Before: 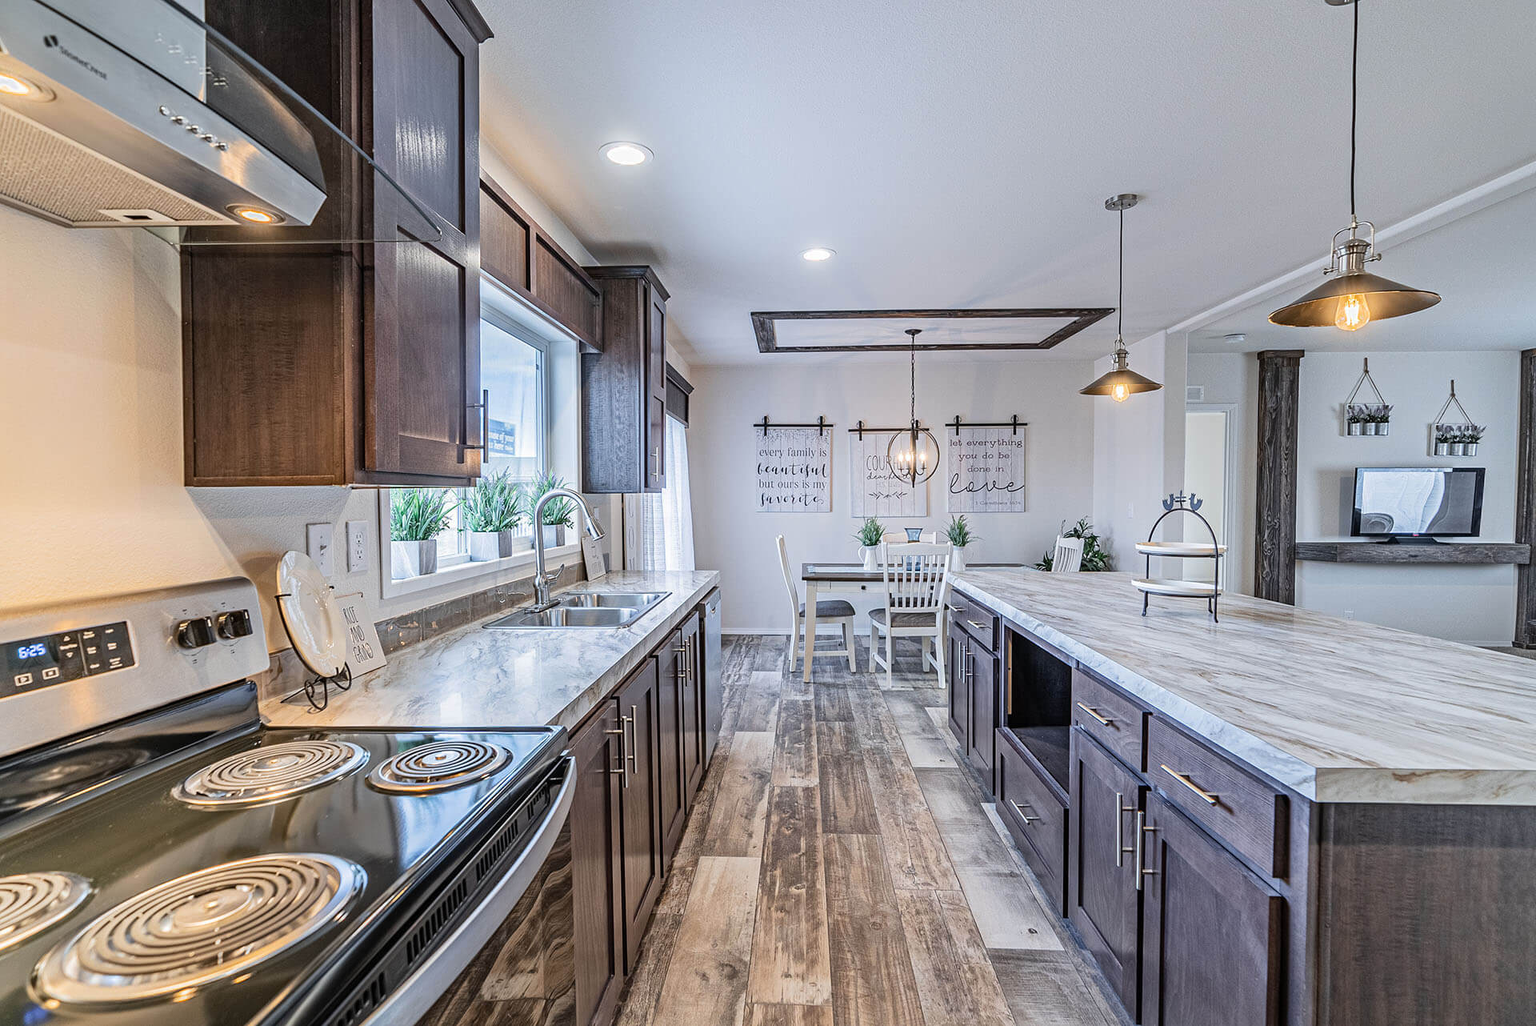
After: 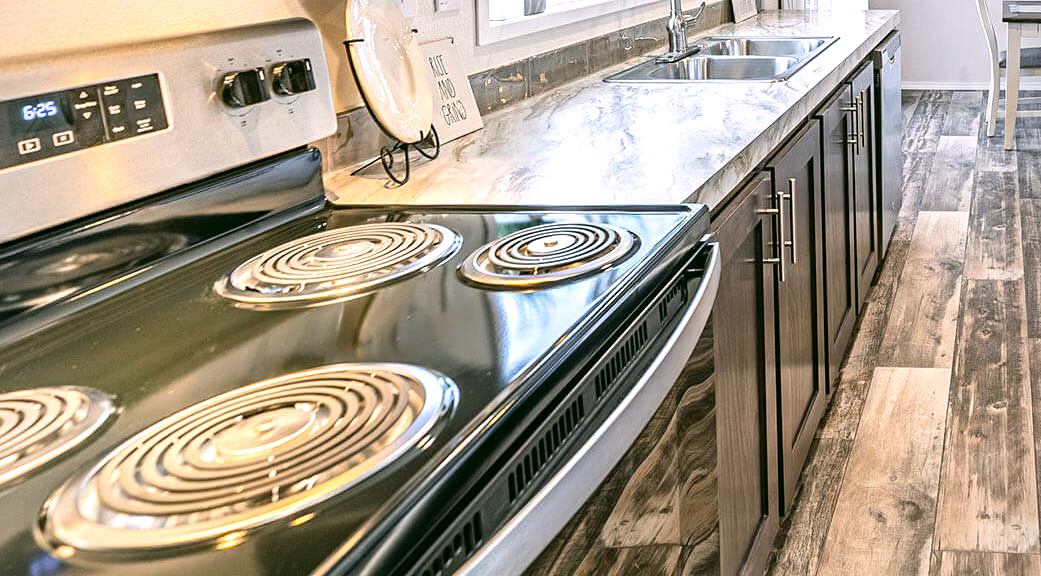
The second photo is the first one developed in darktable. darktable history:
crop and rotate: top 54.889%, right 45.733%, bottom 0.124%
color correction: highlights a* 4.34, highlights b* 4.96, shadows a* -8.26, shadows b* 4.79
exposure: exposure 0.211 EV, compensate exposure bias true, compensate highlight preservation false
vignetting: fall-off radius 61.06%
tone equalizer: -8 EV -0.399 EV, -7 EV -0.403 EV, -6 EV -0.313 EV, -5 EV -0.205 EV, -3 EV 0.193 EV, -2 EV 0.306 EV, -1 EV 0.402 EV, +0 EV 0.437 EV
